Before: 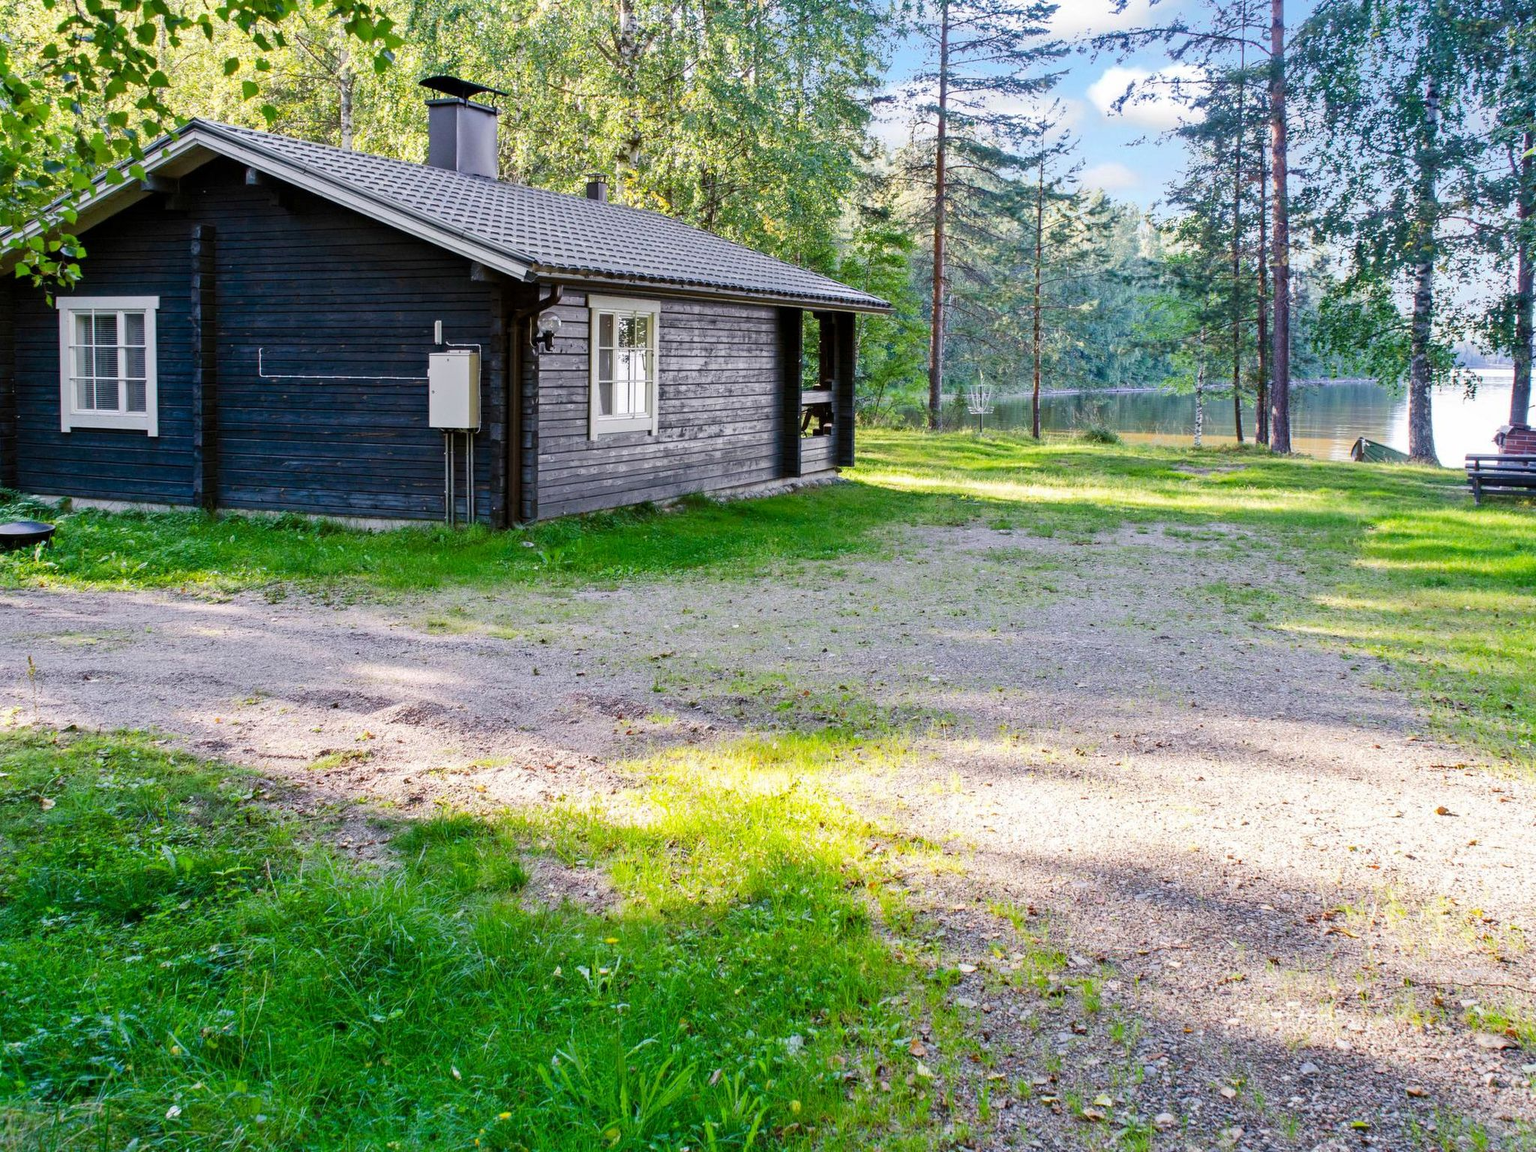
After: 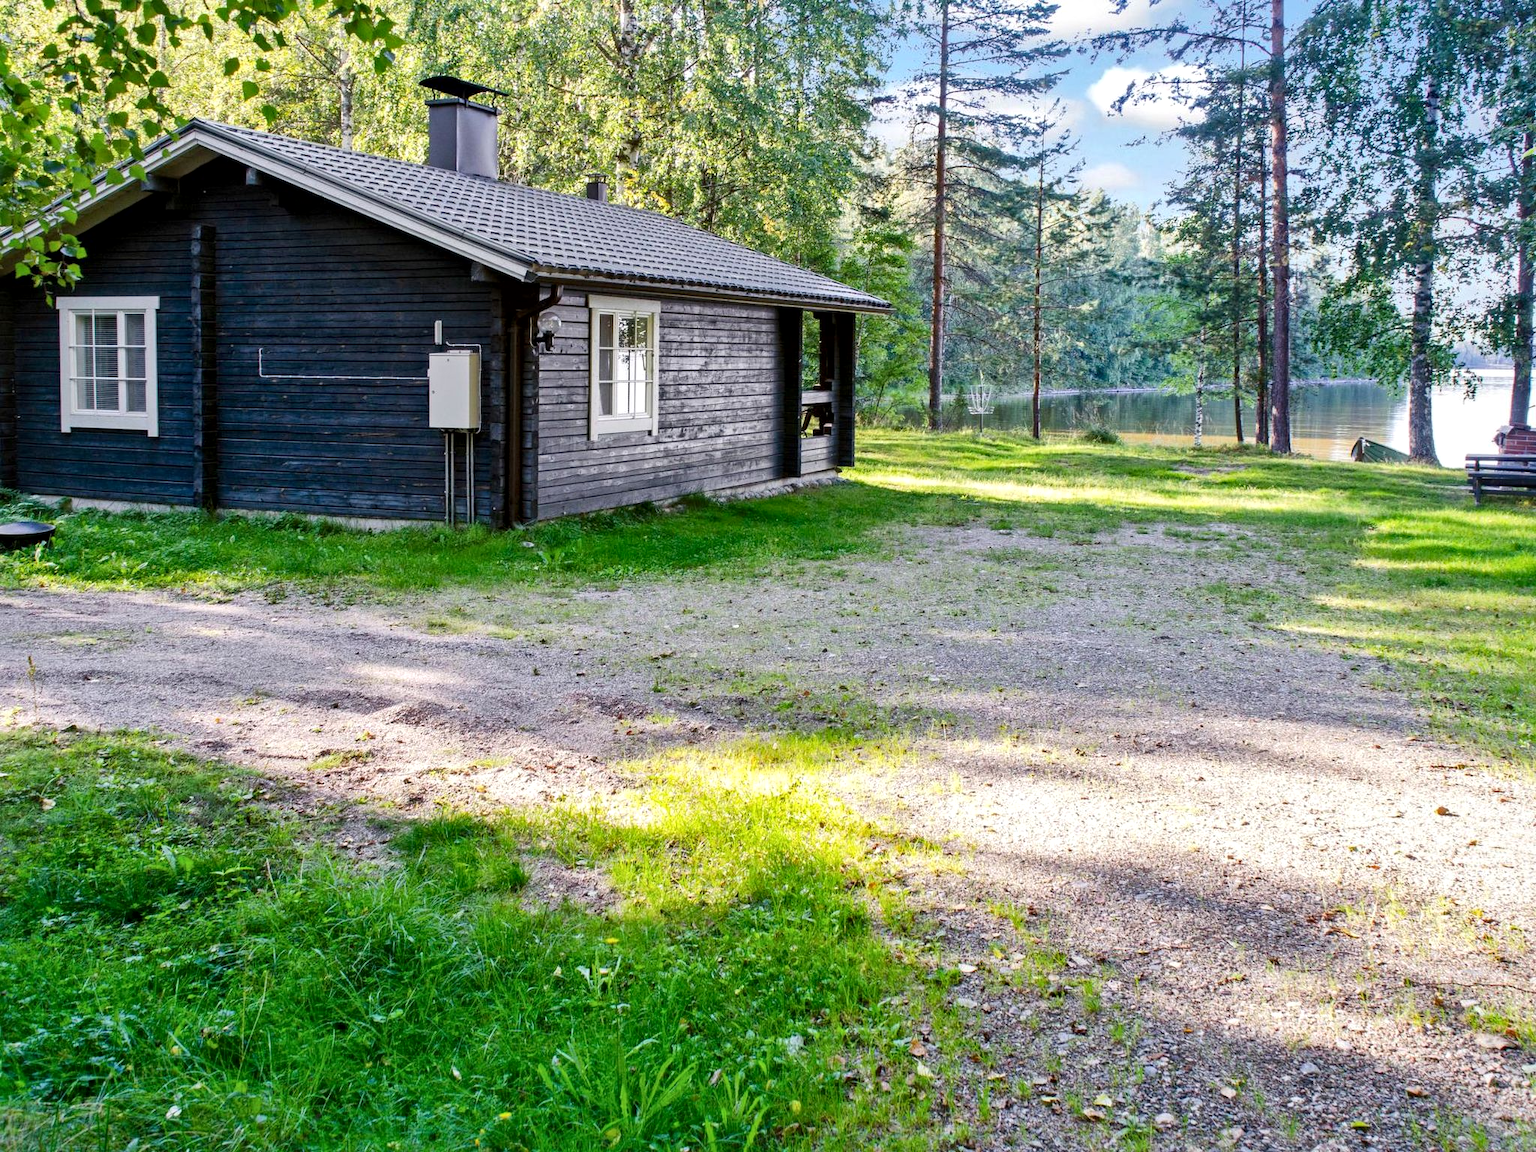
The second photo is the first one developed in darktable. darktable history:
local contrast: mode bilateral grid, contrast 21, coarseness 50, detail 144%, midtone range 0.2
